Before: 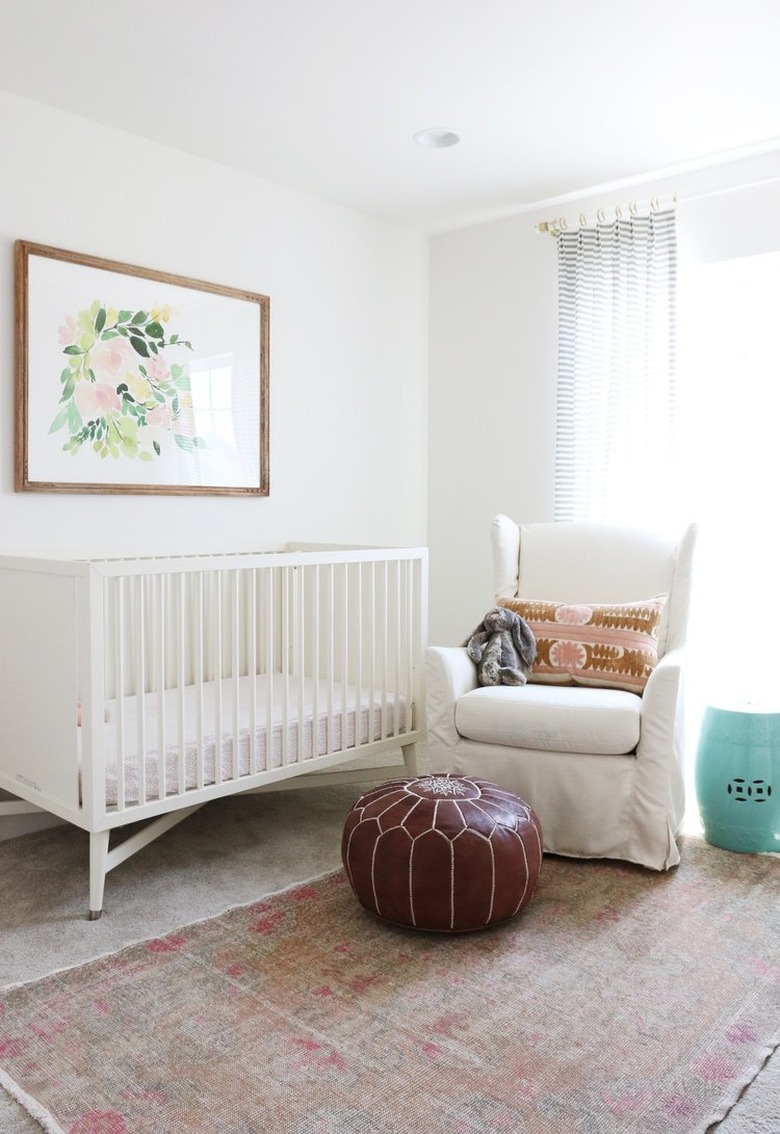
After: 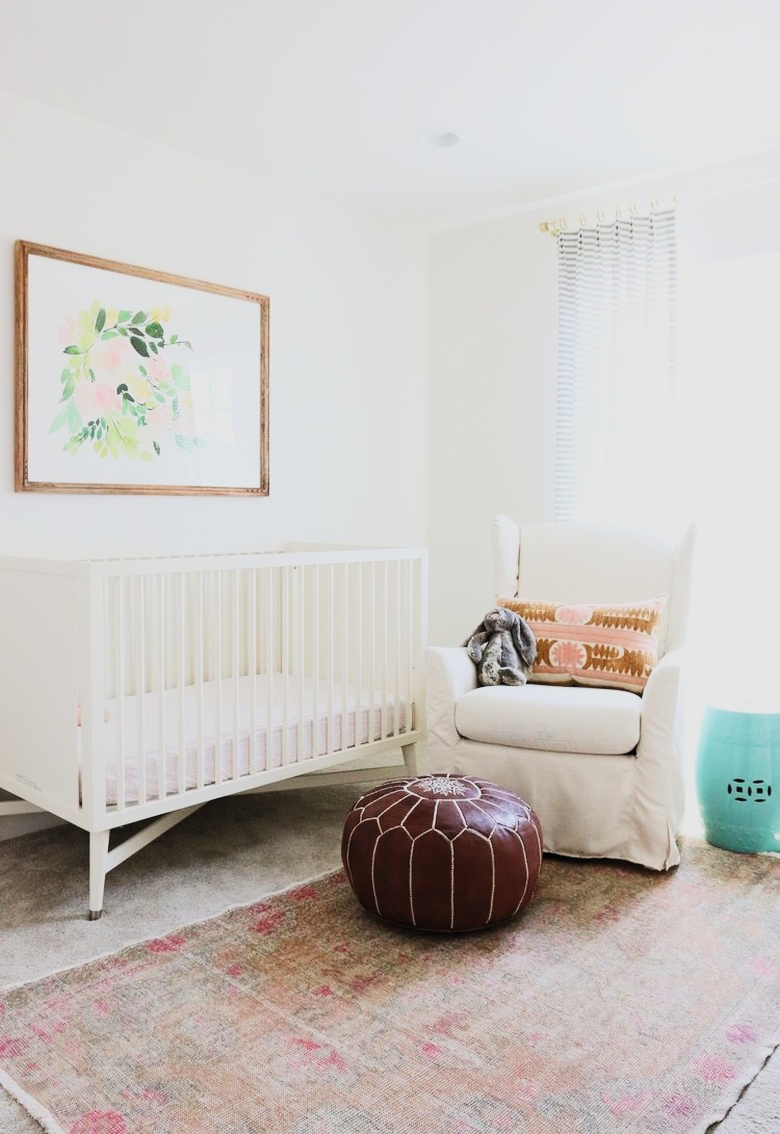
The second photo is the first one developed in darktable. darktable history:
filmic rgb: black relative exposure -7.65 EV, white relative exposure 4.56 EV, hardness 3.61, contrast 1.053, color science v5 (2021), contrast in shadows safe, contrast in highlights safe
contrast brightness saturation: contrast 0.234, brightness 0.1, saturation 0.291
